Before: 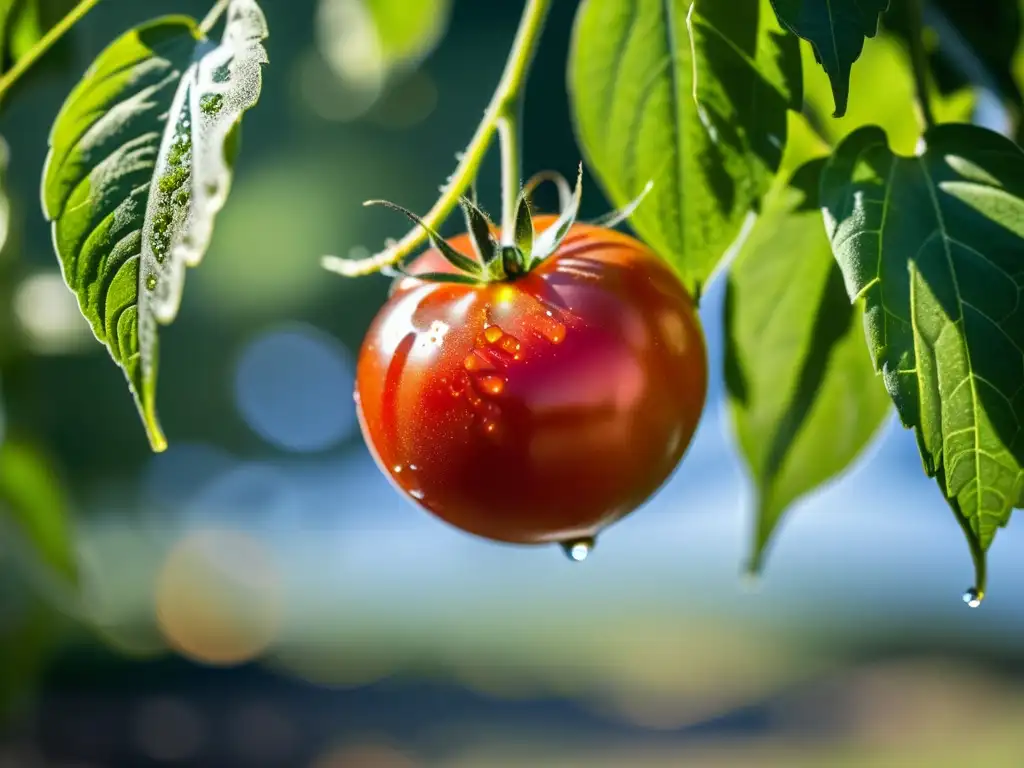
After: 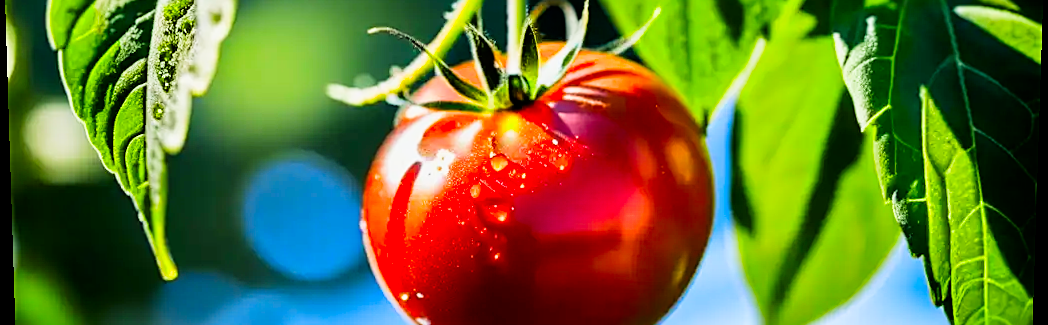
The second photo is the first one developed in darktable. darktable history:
rotate and perspective: lens shift (vertical) 0.048, lens shift (horizontal) -0.024, automatic cropping off
filmic rgb: black relative exposure -5 EV, white relative exposure 3.5 EV, hardness 3.19, contrast 1.4, highlights saturation mix -50%
crop and rotate: top 23.84%, bottom 34.294%
color contrast: green-magenta contrast 1.55, blue-yellow contrast 1.83
exposure: black level correction 0, exposure 0.4 EV, compensate exposure bias true, compensate highlight preservation false
sharpen: on, module defaults
